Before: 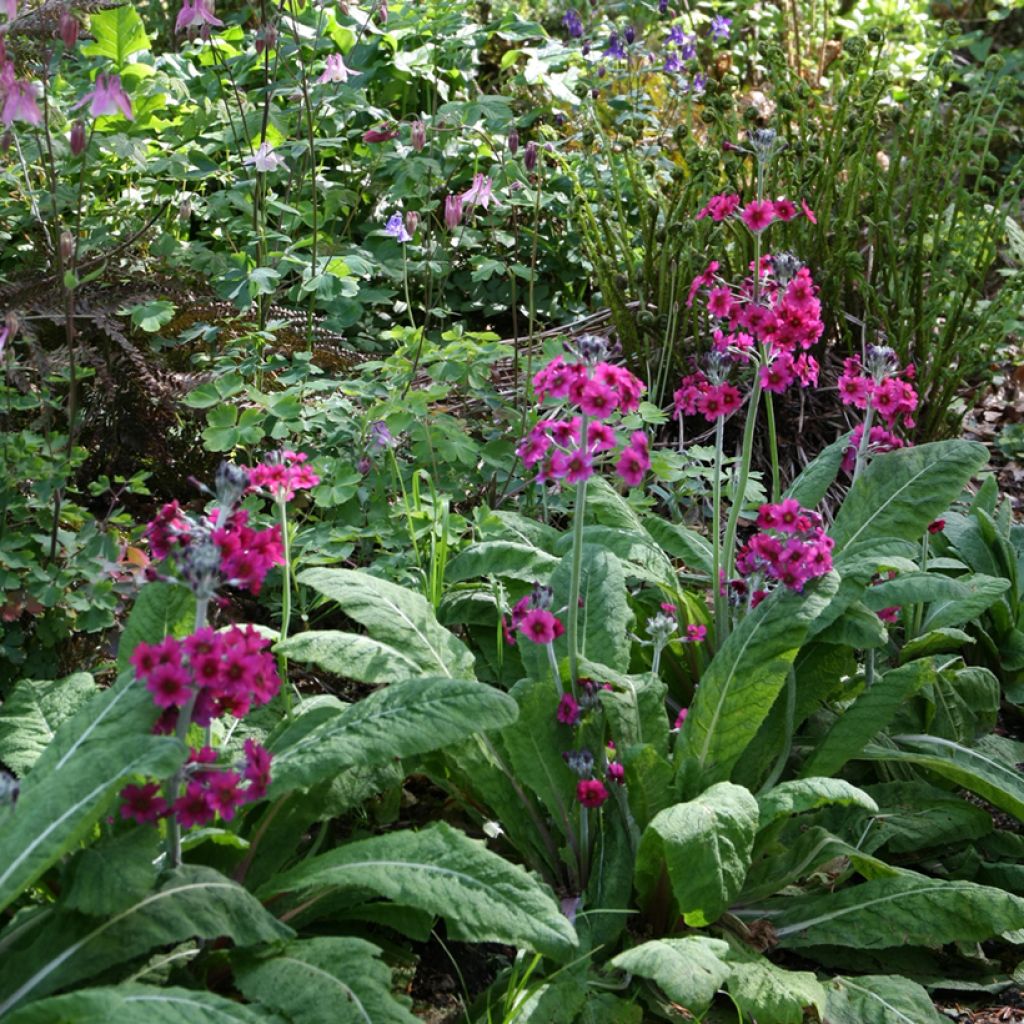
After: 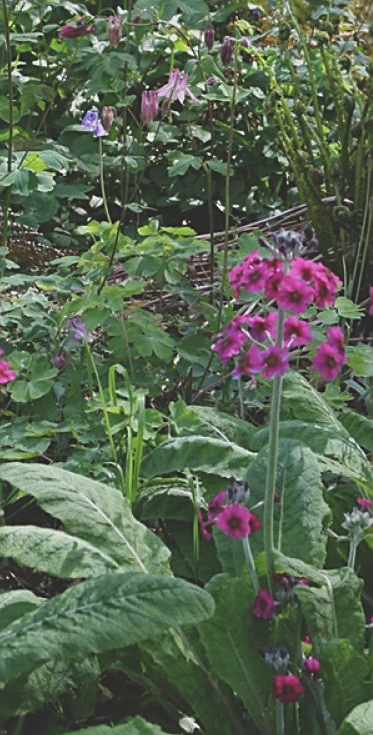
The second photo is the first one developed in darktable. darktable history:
exposure: black level correction -0.035, exposure -0.495 EV, compensate highlight preservation false
crop and rotate: left 29.755%, top 10.294%, right 33.807%, bottom 17.852%
sharpen: on, module defaults
